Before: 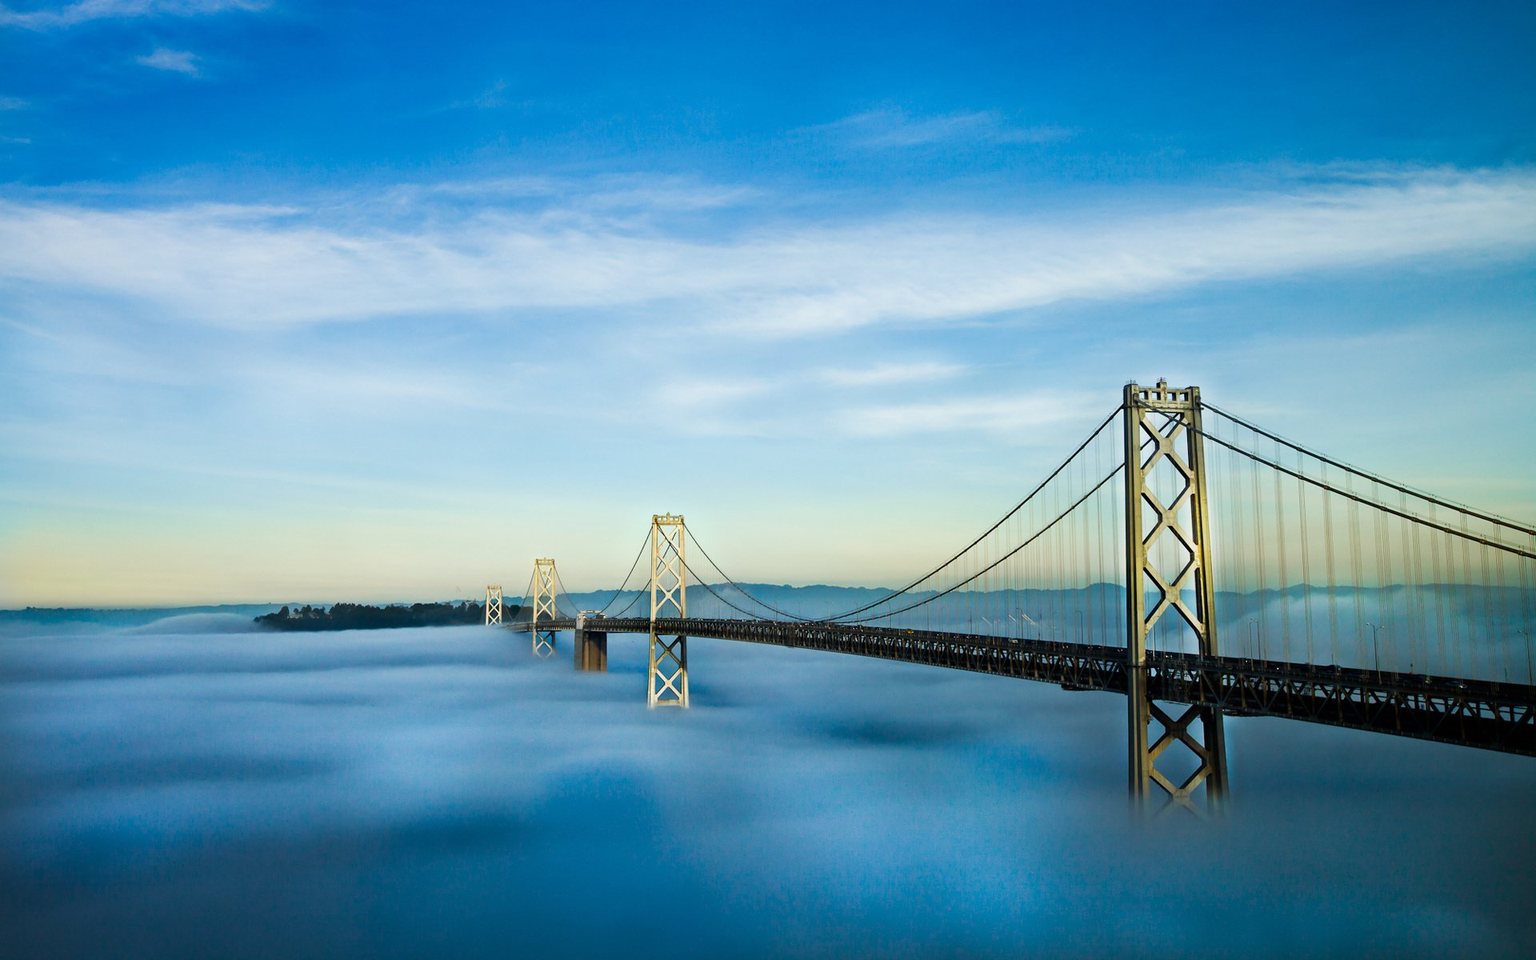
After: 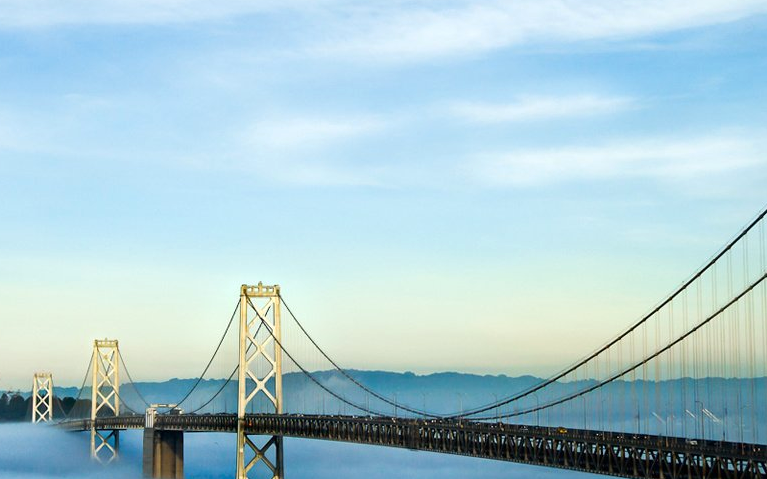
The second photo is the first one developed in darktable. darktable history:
crop: left 30%, top 30%, right 30%, bottom 30%
exposure: exposure 0.207 EV, compensate highlight preservation false
